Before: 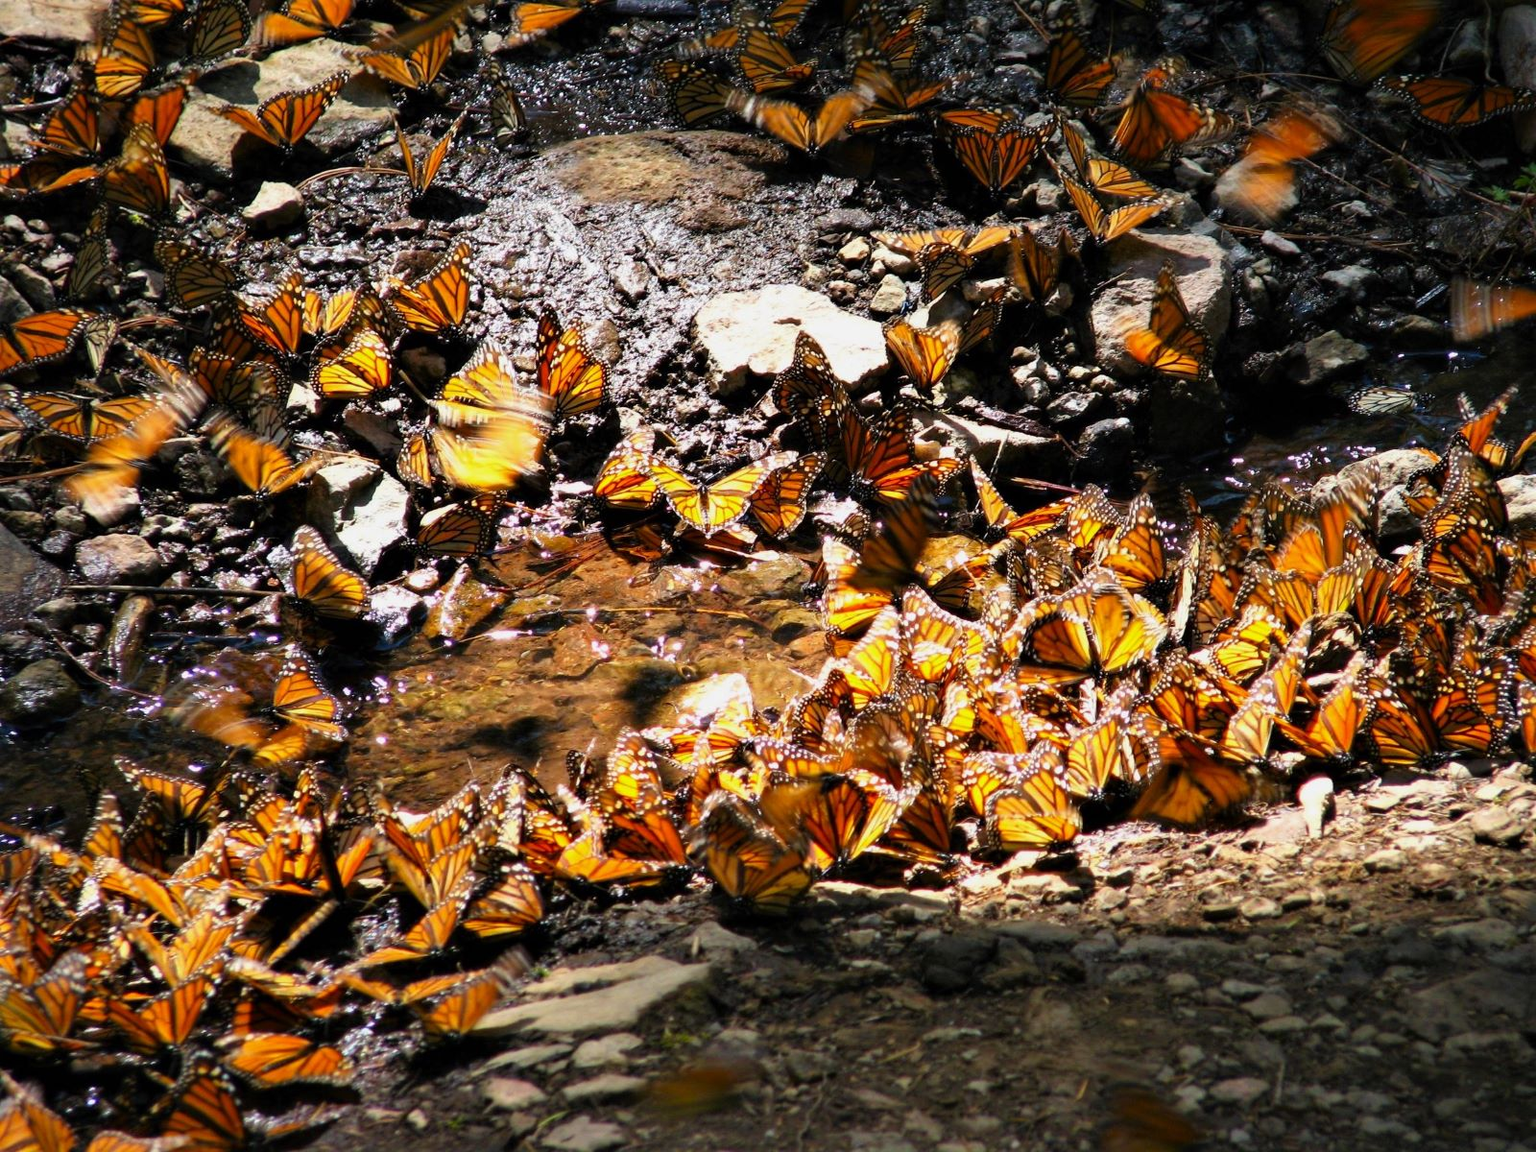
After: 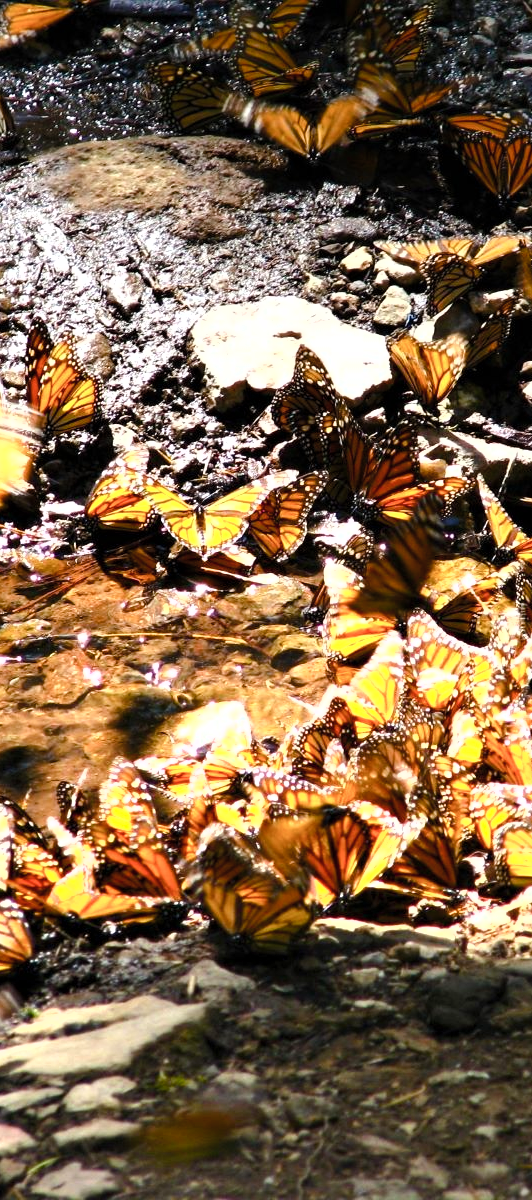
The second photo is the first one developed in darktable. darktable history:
color zones: curves: ch1 [(0, 0.469) (0.01, 0.469) (0.12, 0.446) (0.248, 0.469) (0.5, 0.5) (0.748, 0.5) (0.99, 0.469) (1, 0.469)]
exposure: exposure 0.657 EV, compensate highlight preservation false
crop: left 33.36%, right 33.36%
graduated density: on, module defaults
fill light: on, module defaults
contrast brightness saturation: saturation -0.05
tone equalizer: -8 EV -0.417 EV, -7 EV -0.389 EV, -6 EV -0.333 EV, -5 EV -0.222 EV, -3 EV 0.222 EV, -2 EV 0.333 EV, -1 EV 0.389 EV, +0 EV 0.417 EV, edges refinement/feathering 500, mask exposure compensation -1.57 EV, preserve details no
color balance rgb: perceptual saturation grading › global saturation 20%, perceptual saturation grading › highlights -25%, perceptual saturation grading › shadows 25%
